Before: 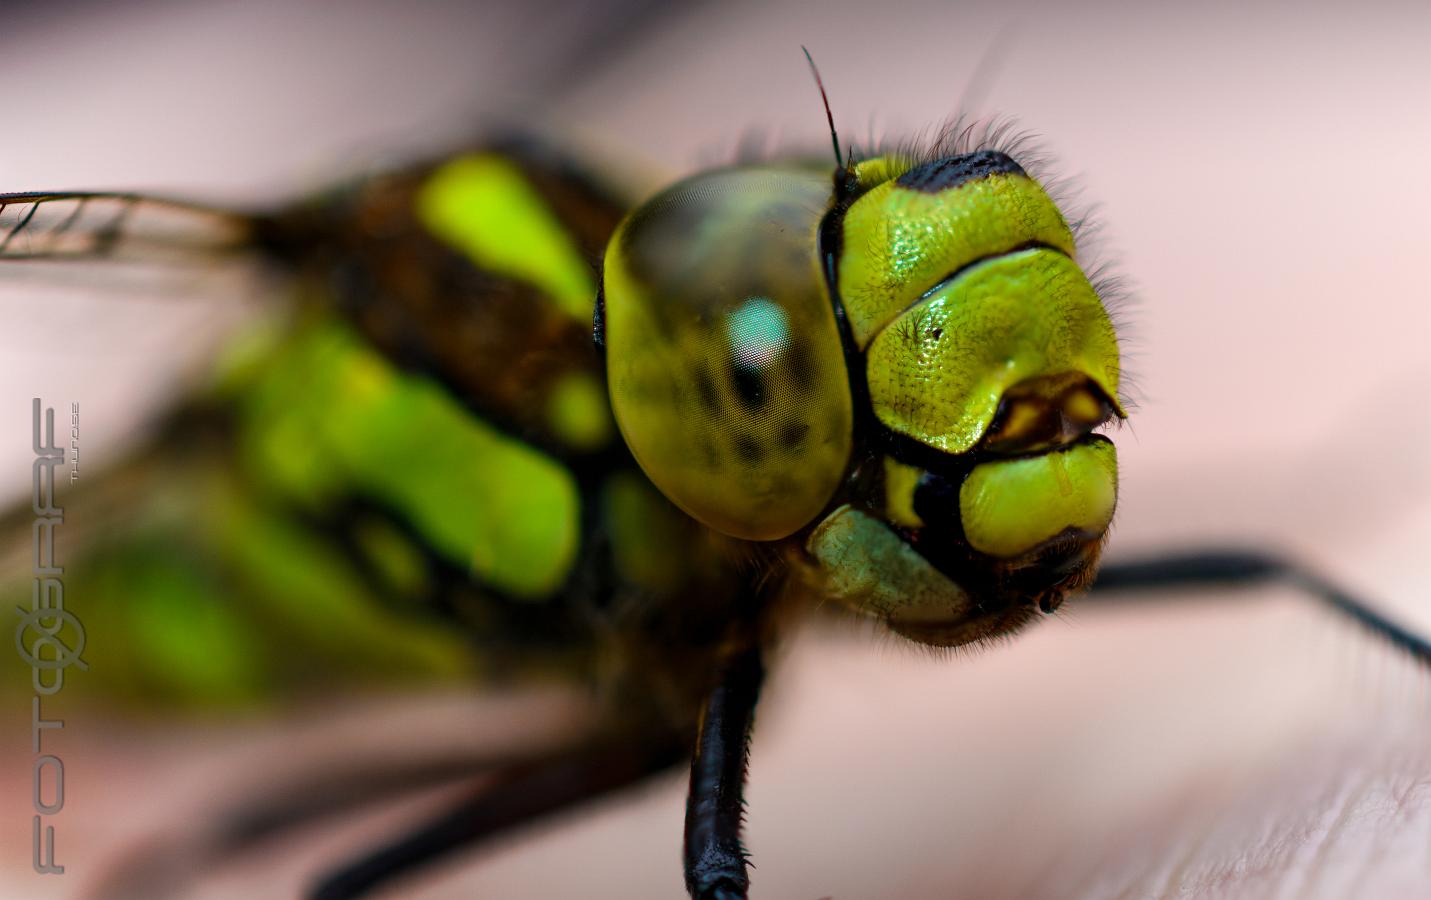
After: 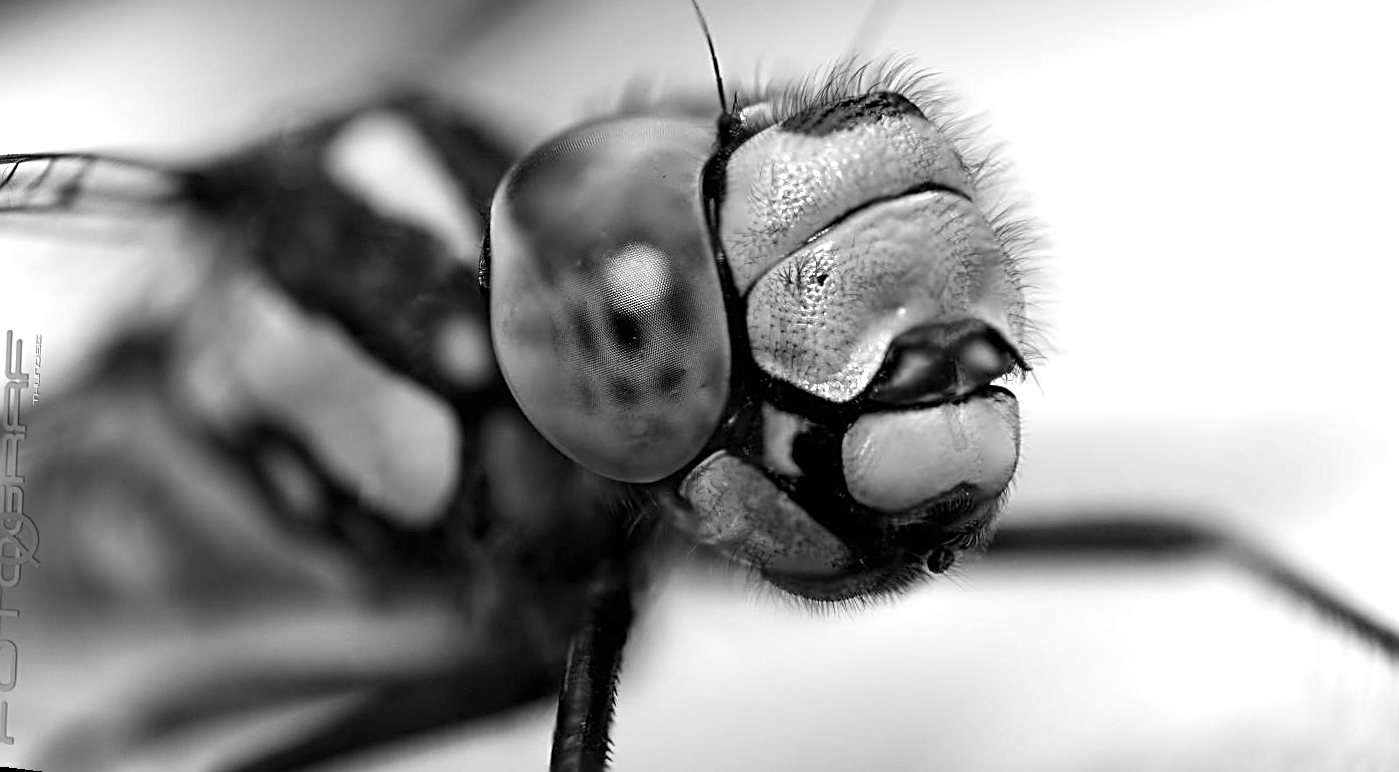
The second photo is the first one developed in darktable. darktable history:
rotate and perspective: rotation 1.69°, lens shift (vertical) -0.023, lens shift (horizontal) -0.291, crop left 0.025, crop right 0.988, crop top 0.092, crop bottom 0.842
exposure: black level correction 0, exposure 0.7 EV, compensate exposure bias true, compensate highlight preservation false
sharpen: radius 2.543, amount 0.636
monochrome: on, module defaults
